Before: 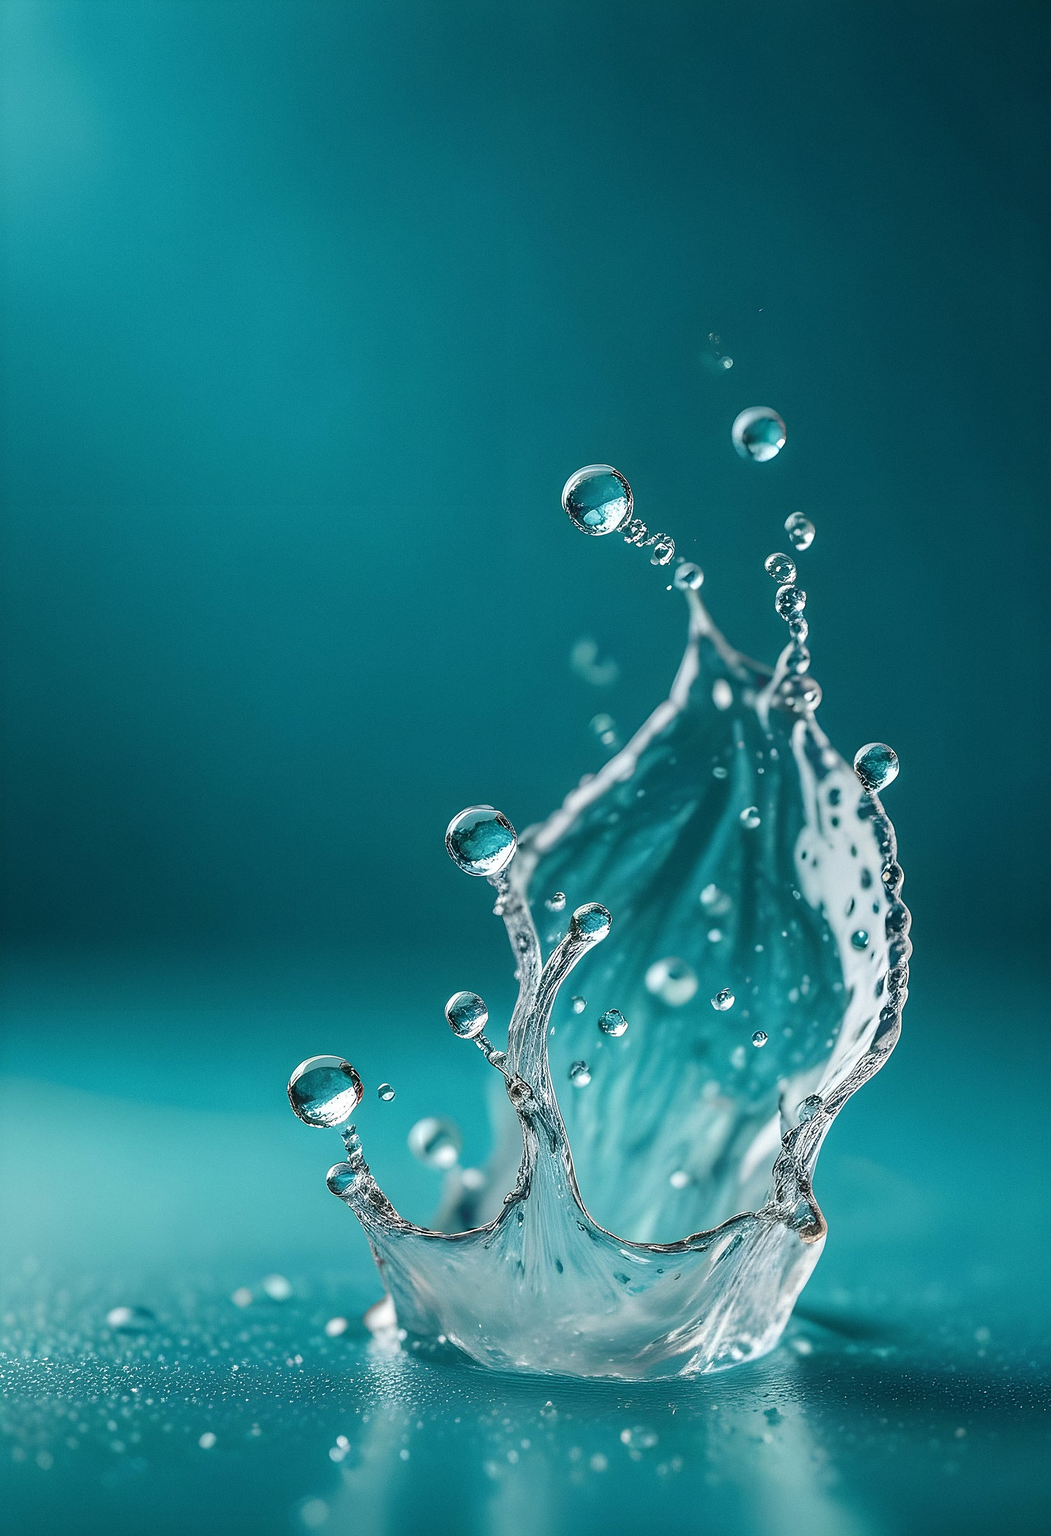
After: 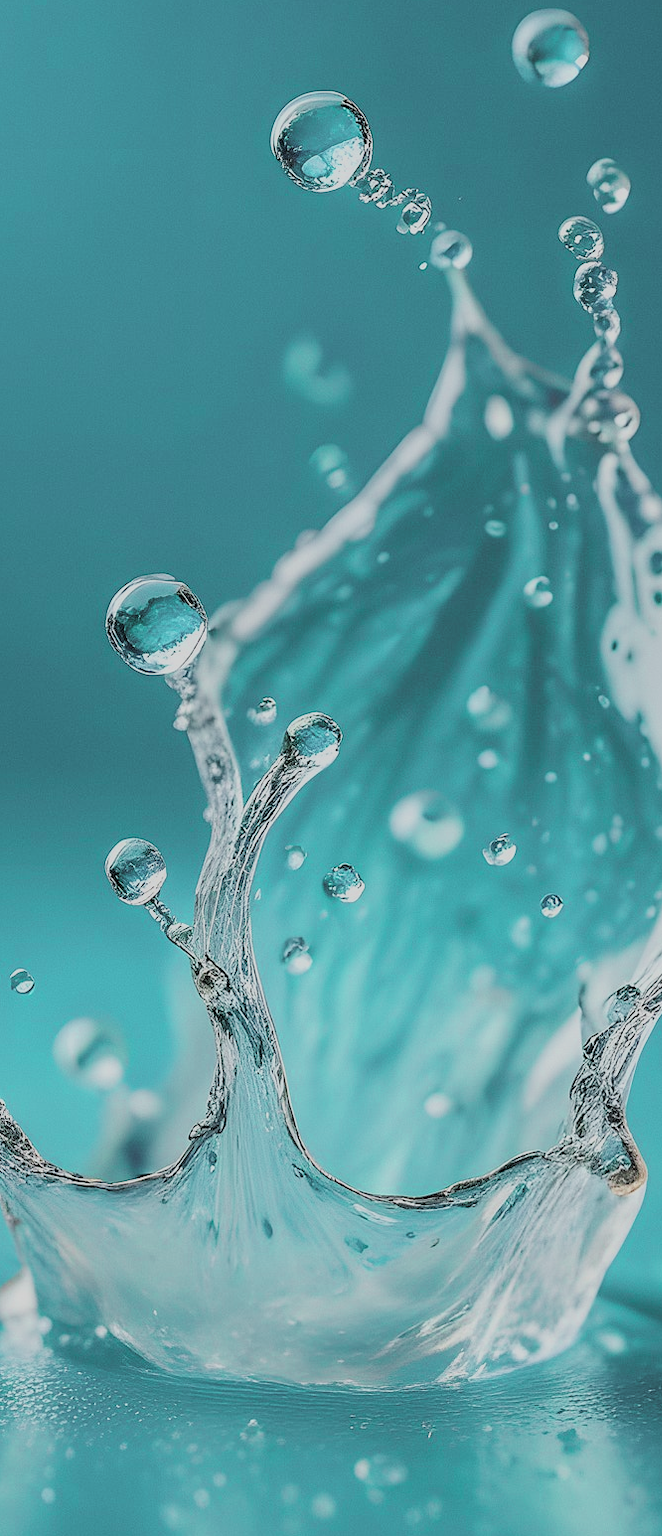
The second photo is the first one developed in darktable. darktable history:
crop: left 35.303%, top 26.066%, right 20.225%, bottom 3.387%
color zones: curves: ch0 [(0, 0.553) (0.123, 0.58) (0.23, 0.419) (0.468, 0.155) (0.605, 0.132) (0.723, 0.063) (0.833, 0.172) (0.921, 0.468)]; ch1 [(0.025, 0.645) (0.229, 0.584) (0.326, 0.551) (0.537, 0.446) (0.599, 0.911) (0.708, 1) (0.805, 0.944)]; ch2 [(0.086, 0.468) (0.254, 0.464) (0.638, 0.564) (0.702, 0.592) (0.768, 0.564)], mix -122.09%
exposure: exposure 0.749 EV, compensate highlight preservation false
filmic rgb: middle gray luminance 3.48%, black relative exposure -5.95 EV, white relative exposure 6.36 EV, threshold 5.99 EV, dynamic range scaling 22.23%, target black luminance 0%, hardness 2.29, latitude 46.56%, contrast 0.782, highlights saturation mix 98.78%, shadows ↔ highlights balance 0.157%, enable highlight reconstruction true
